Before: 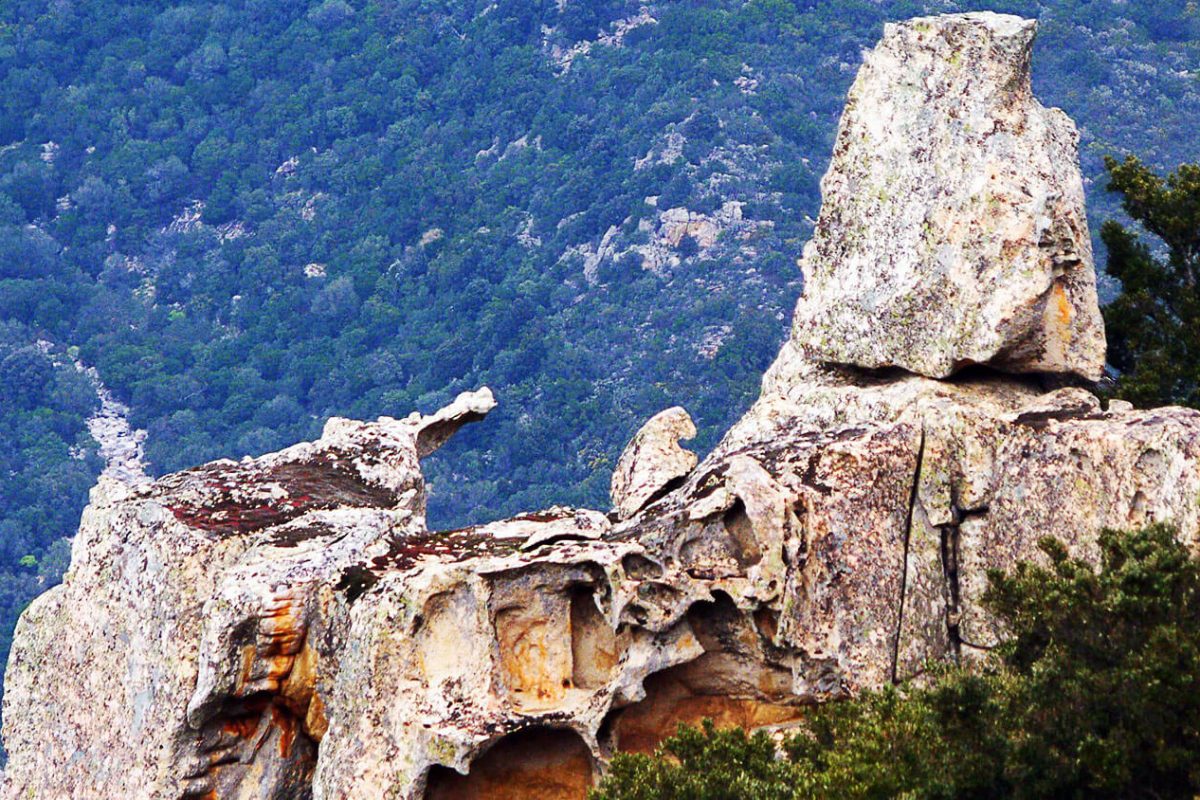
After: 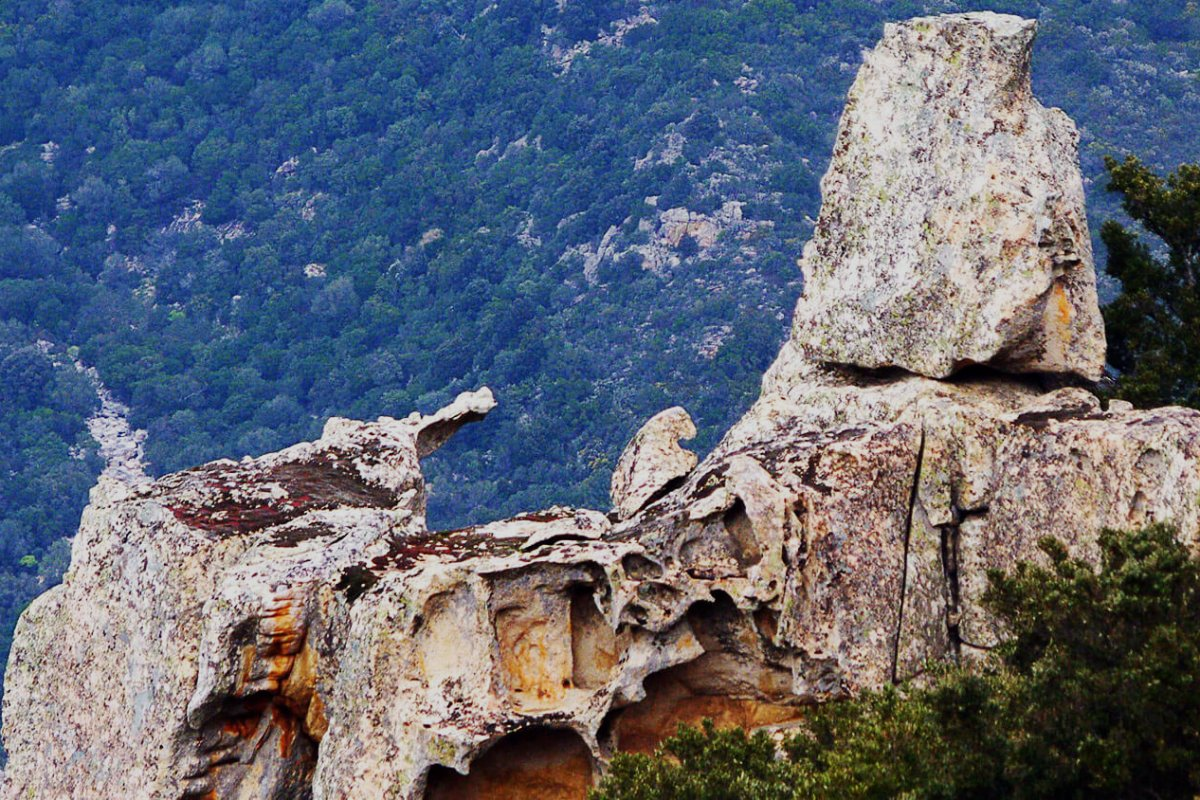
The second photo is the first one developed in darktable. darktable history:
white balance: emerald 1
exposure: exposure -0.462 EV, compensate highlight preservation false
